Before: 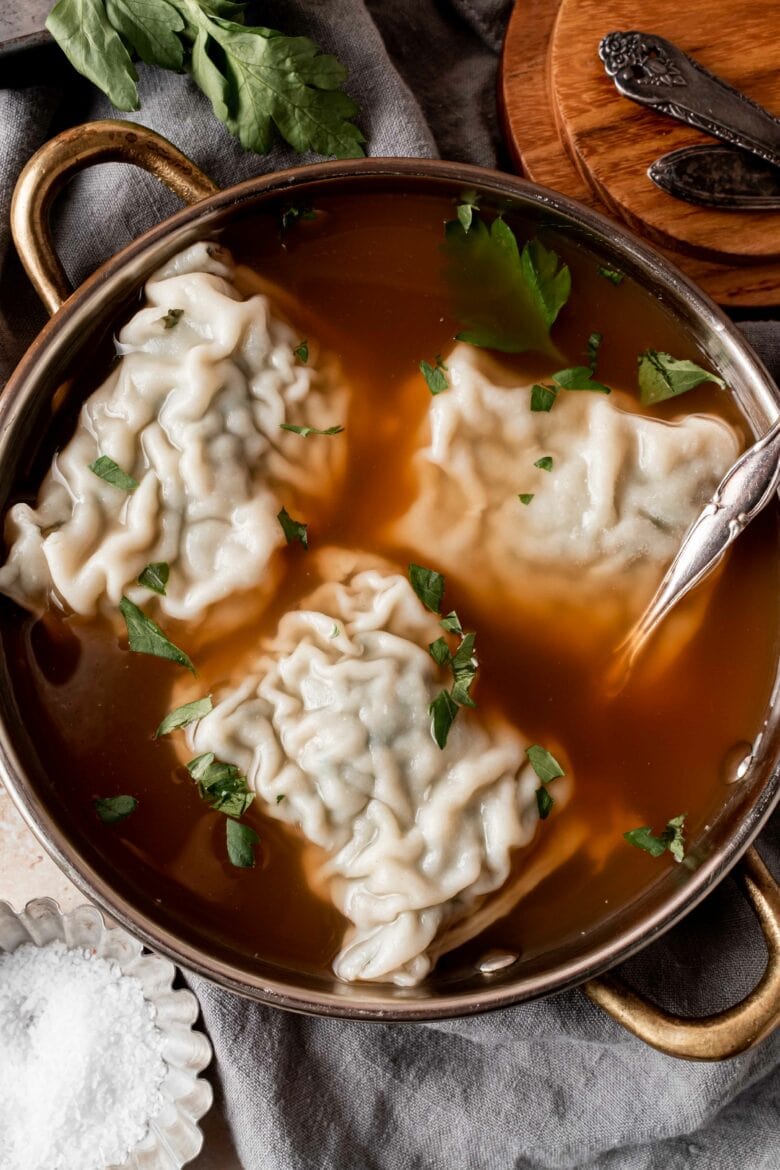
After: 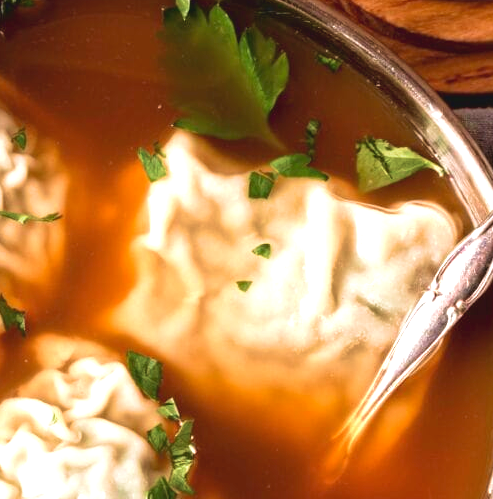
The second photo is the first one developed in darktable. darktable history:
exposure: exposure 1.149 EV, compensate highlight preservation false
contrast brightness saturation: contrast -0.128
crop: left 36.28%, top 18.283%, right 0.507%, bottom 39.013%
velvia: strength 56.29%
